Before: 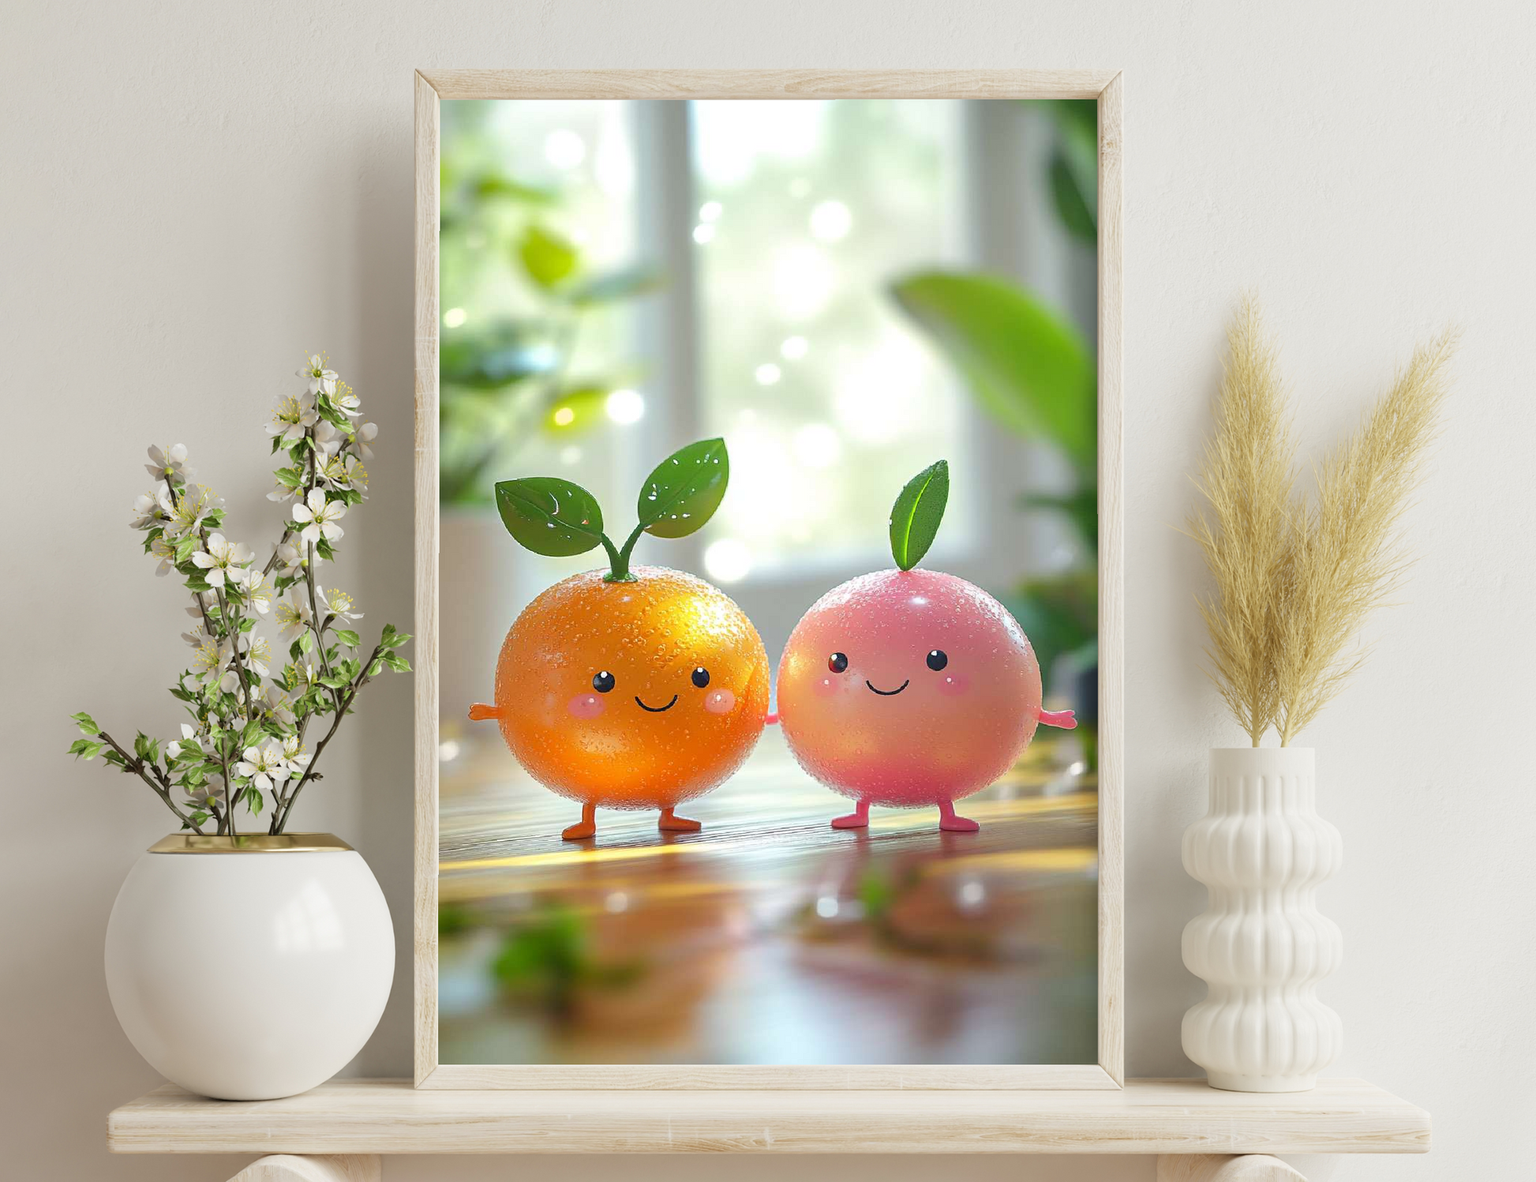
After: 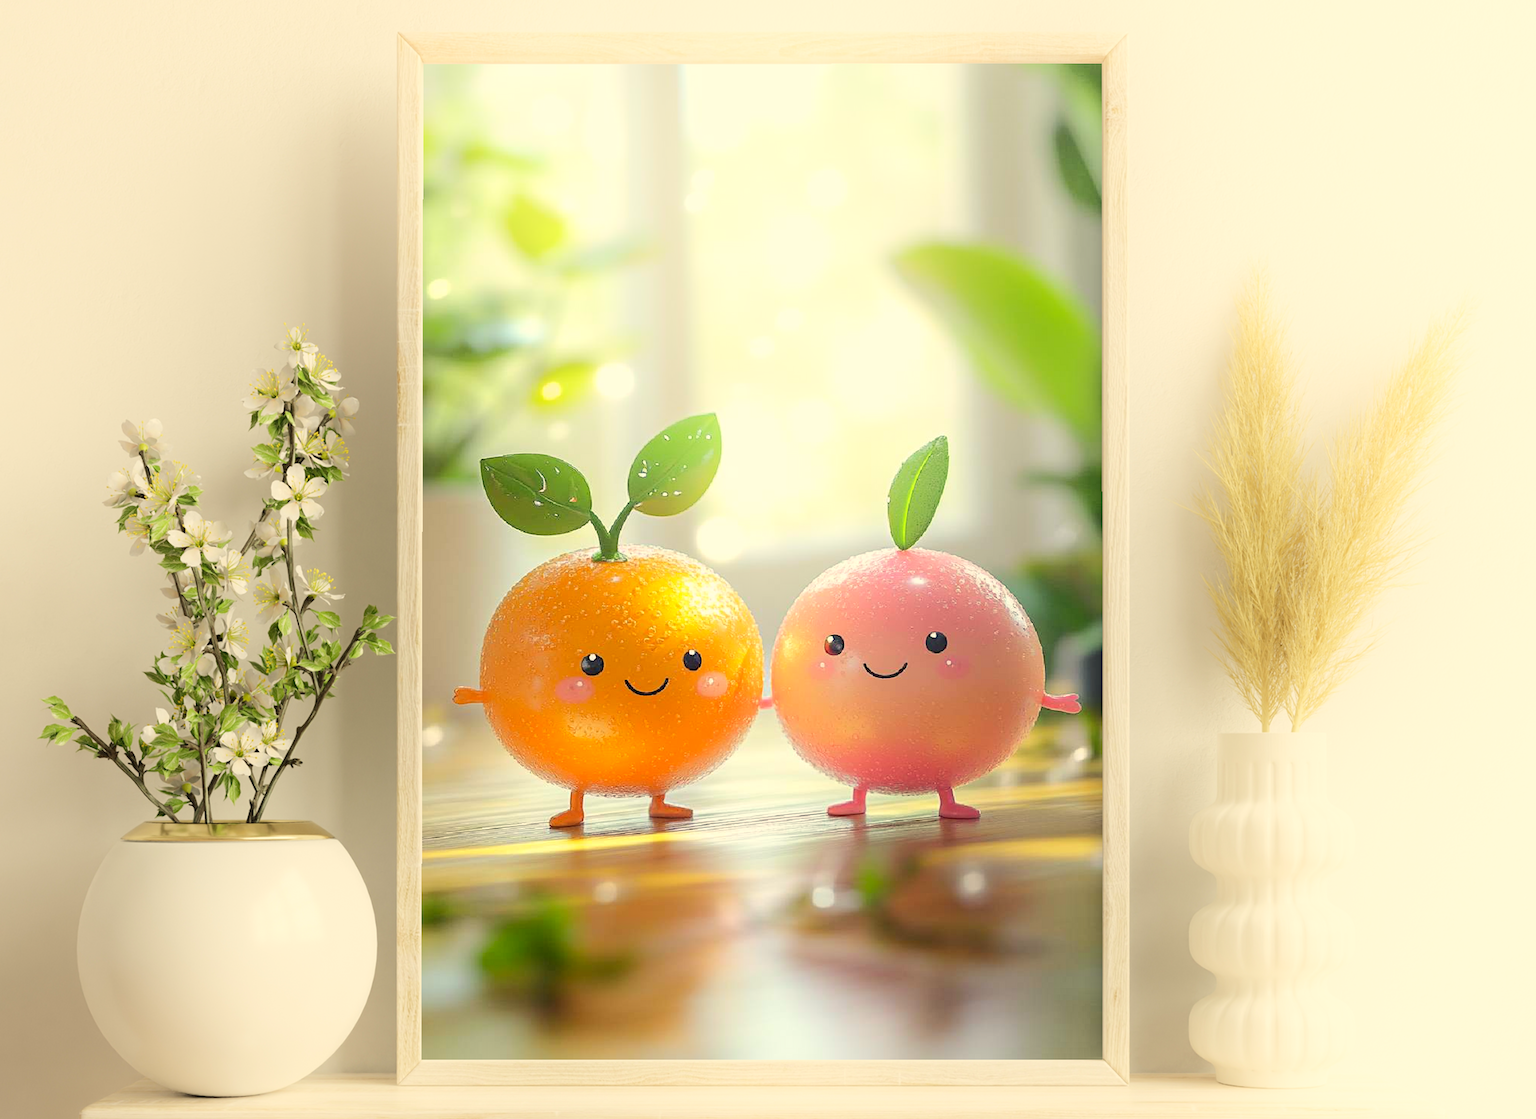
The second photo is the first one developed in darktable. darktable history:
crop: left 1.964%, top 3.251%, right 1.122%, bottom 4.933%
color correction: highlights a* 1.39, highlights b* 17.83
shadows and highlights: highlights 70.7, soften with gaussian
